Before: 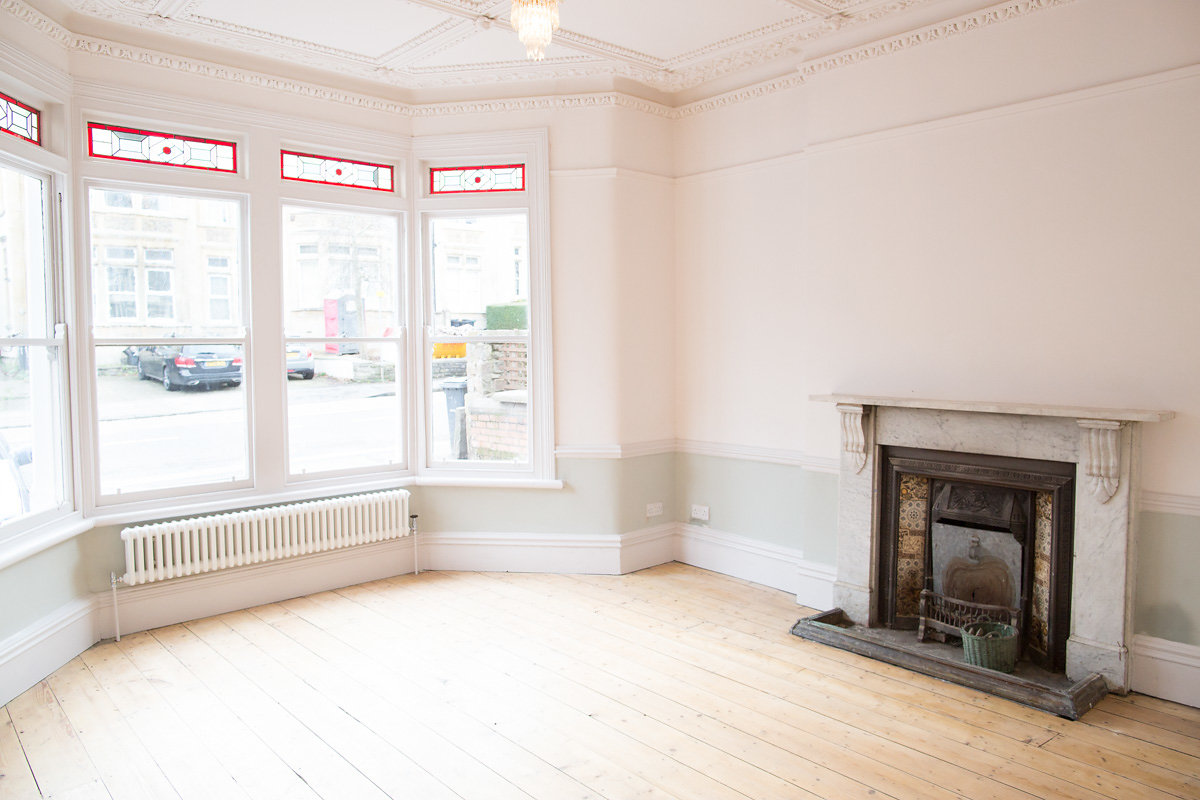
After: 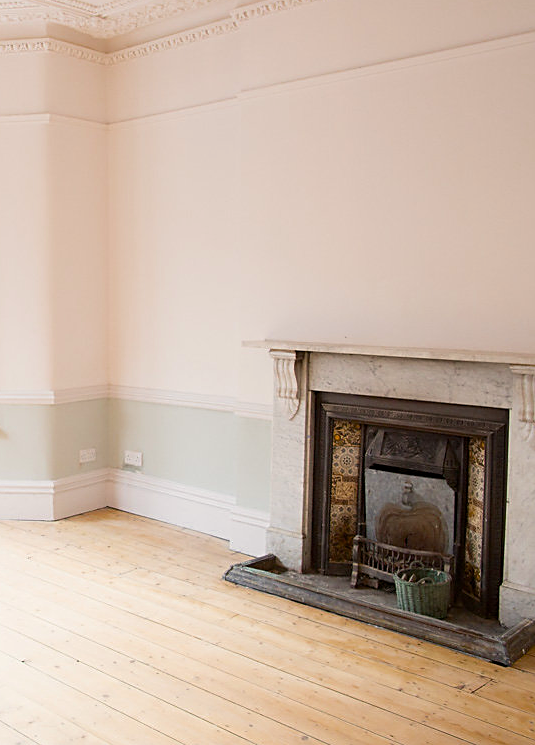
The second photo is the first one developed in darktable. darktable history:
crop: left 47.261%, top 6.84%, right 8.116%
color balance rgb: highlights gain › chroma 1.066%, highlights gain › hue 70.84°, perceptual saturation grading › global saturation 19.816%, saturation formula JzAzBz (2021)
exposure: exposure -0.116 EV, compensate highlight preservation false
contrast brightness saturation: contrast 0.054
sharpen: on, module defaults
color zones: curves: ch0 [(0, 0.497) (0.143, 0.5) (0.286, 0.5) (0.429, 0.483) (0.571, 0.116) (0.714, -0.006) (0.857, 0.28) (1, 0.497)]
